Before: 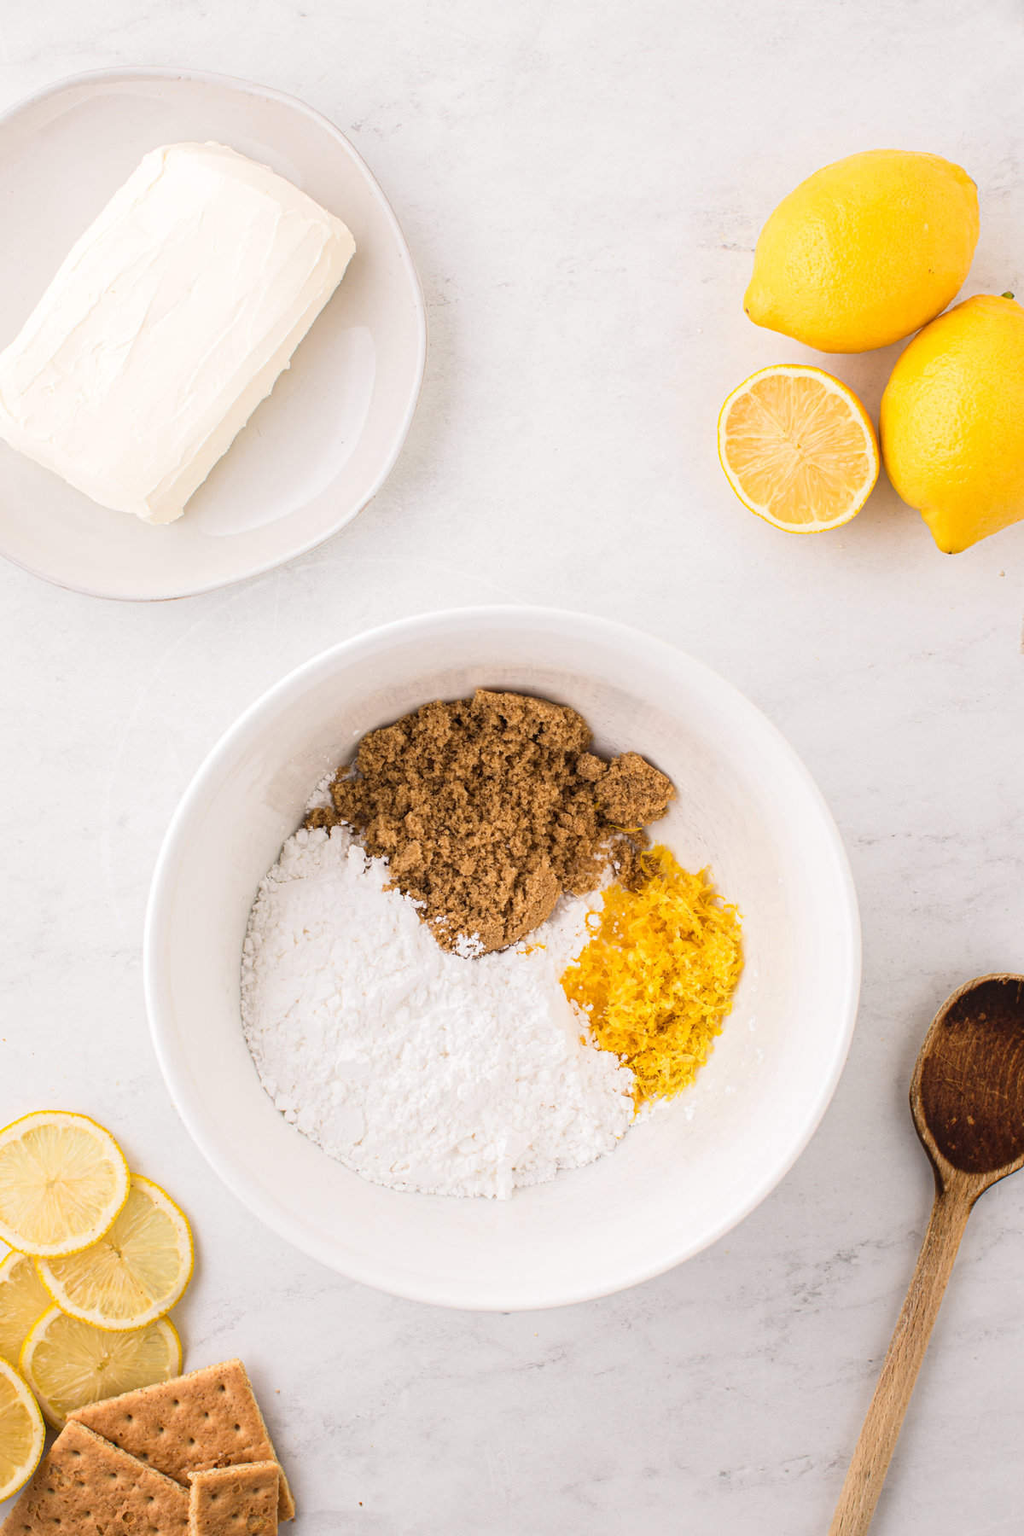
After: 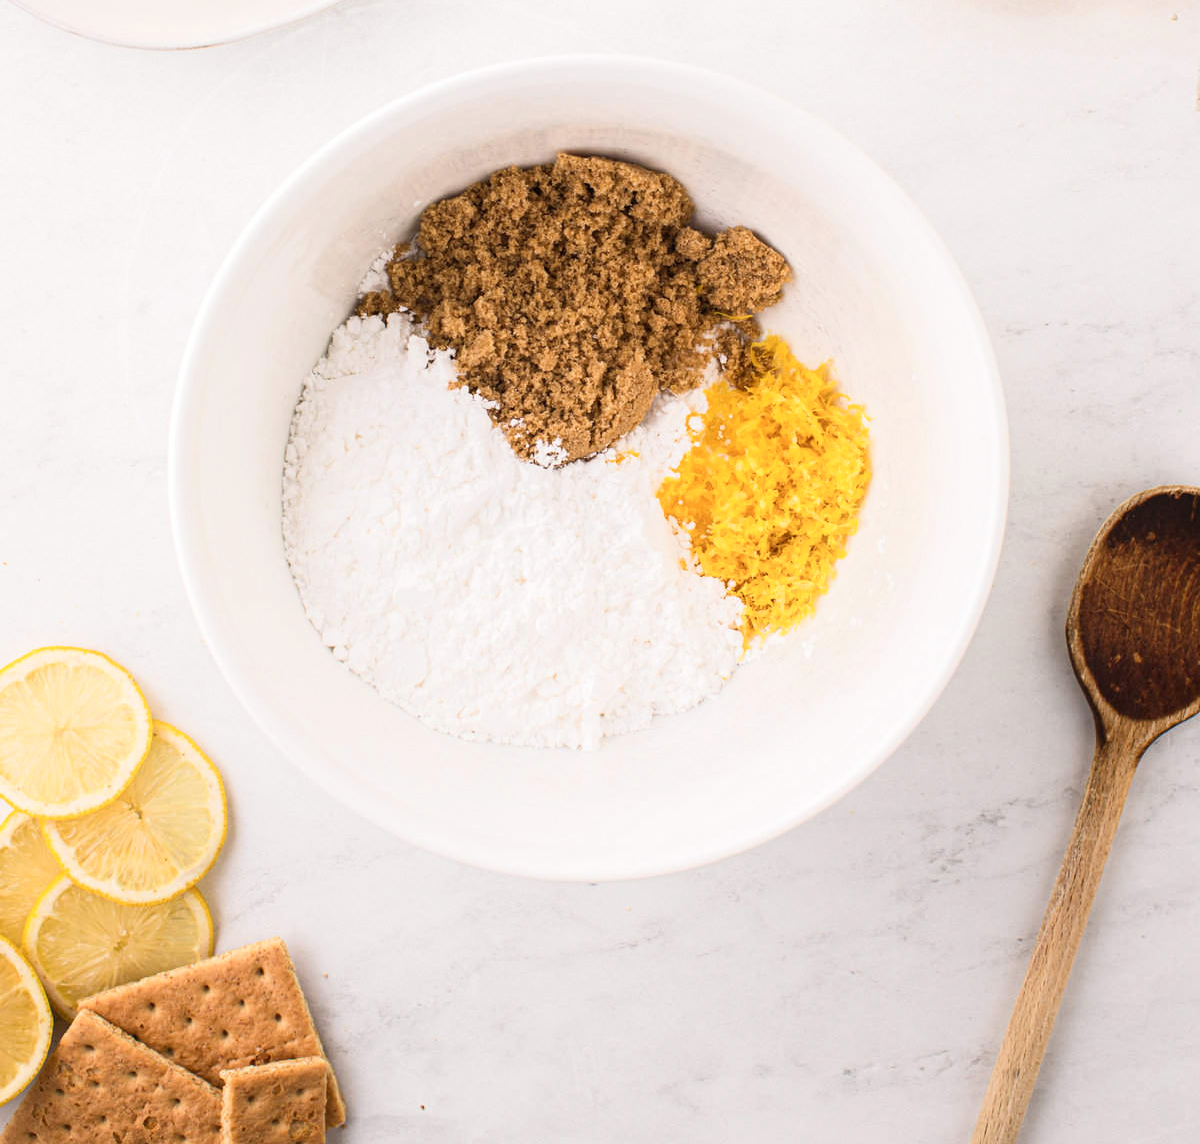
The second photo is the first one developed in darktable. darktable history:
shadows and highlights: shadows 0, highlights 40
crop and rotate: top 36.435%
